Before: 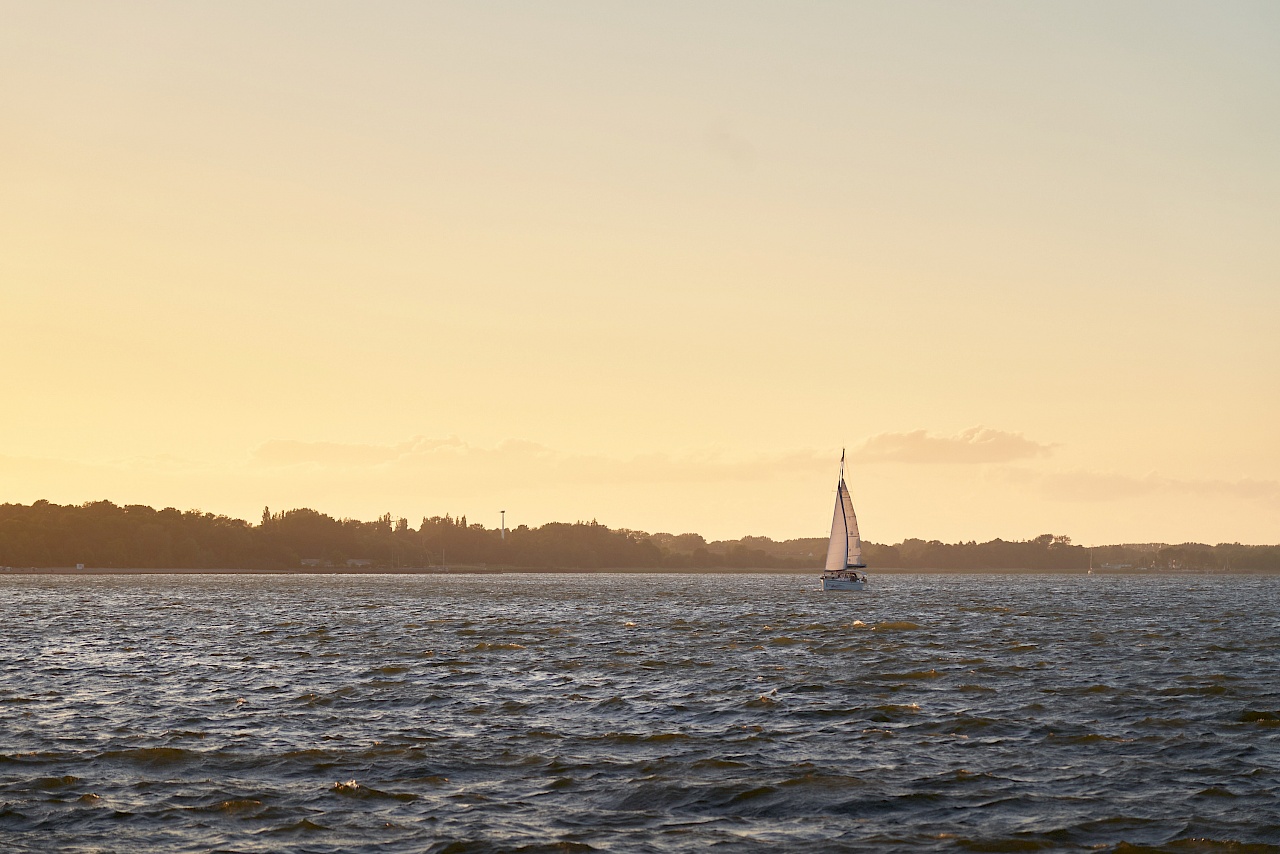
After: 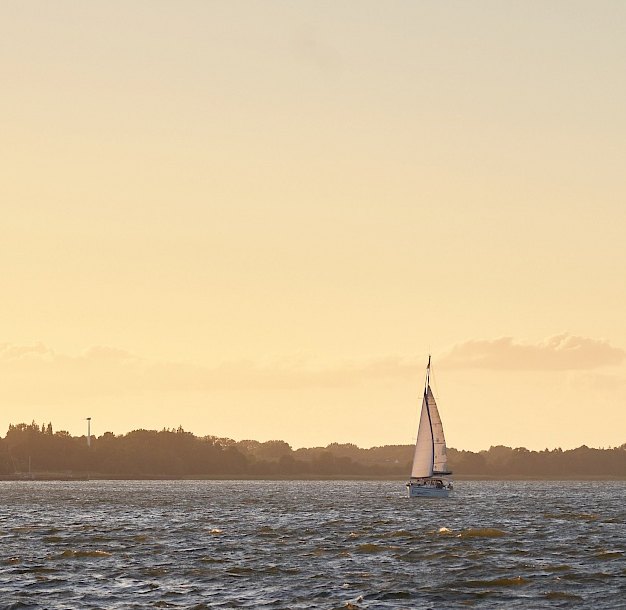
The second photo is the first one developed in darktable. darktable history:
crop: left 32.345%, top 10.919%, right 18.684%, bottom 17.583%
